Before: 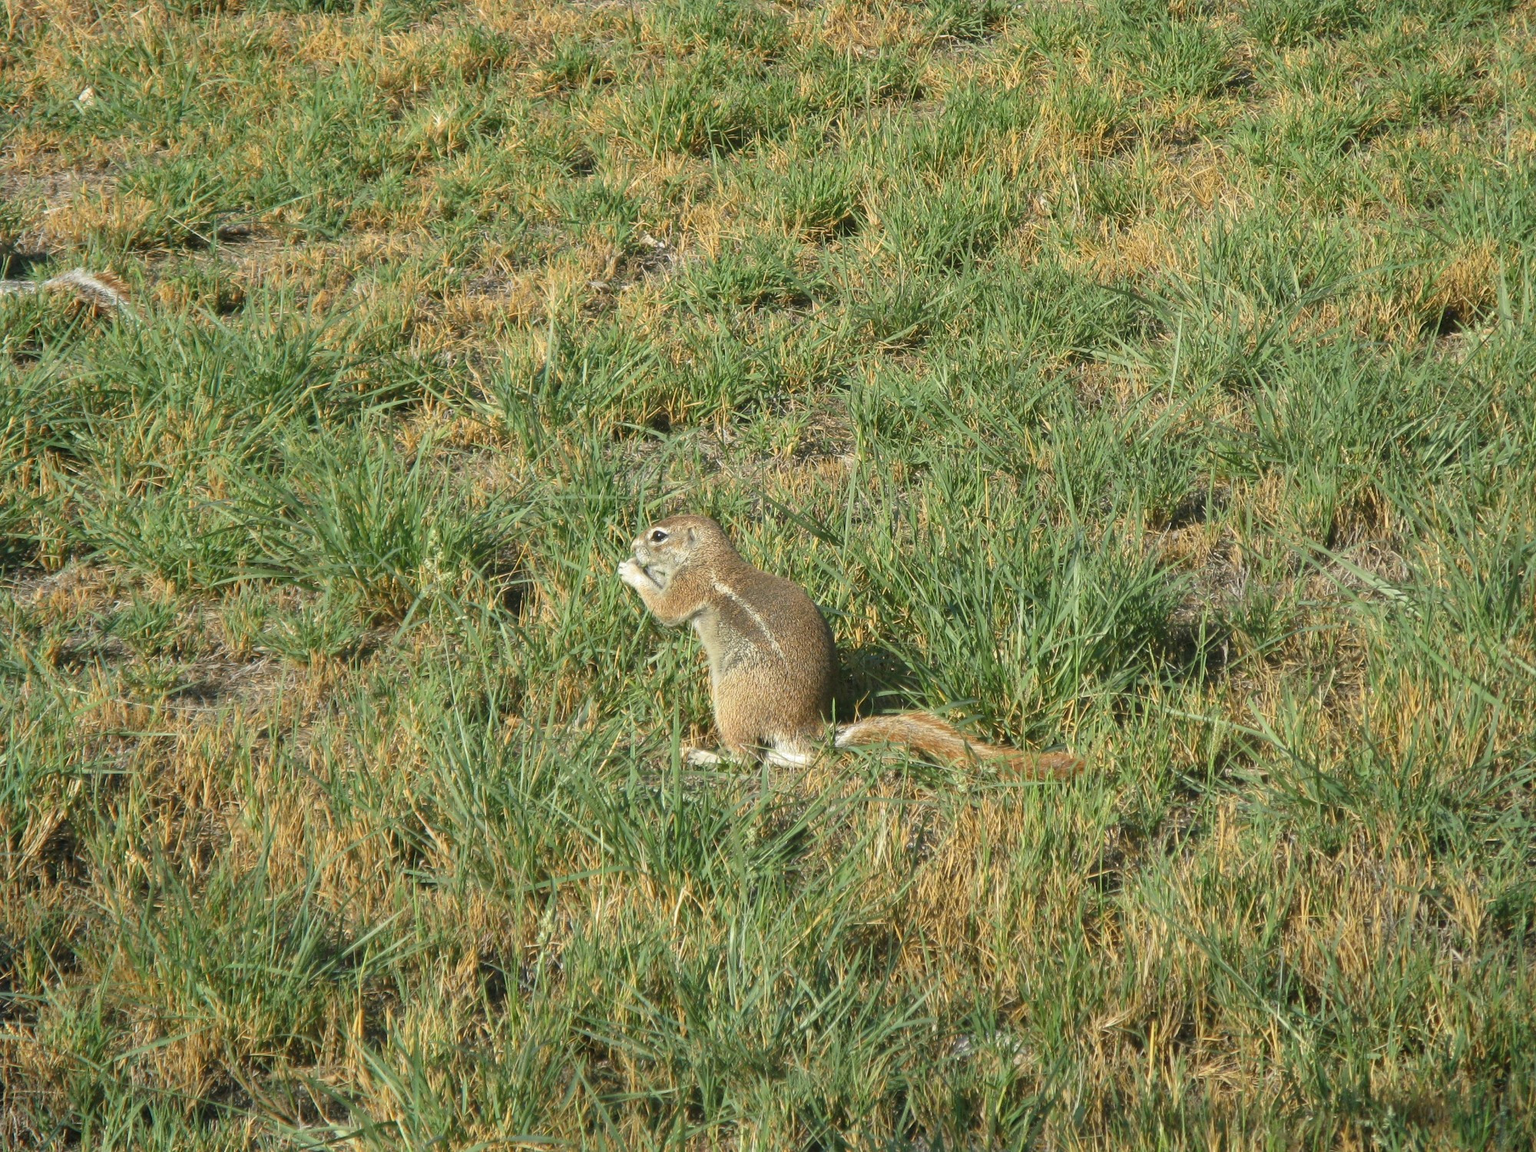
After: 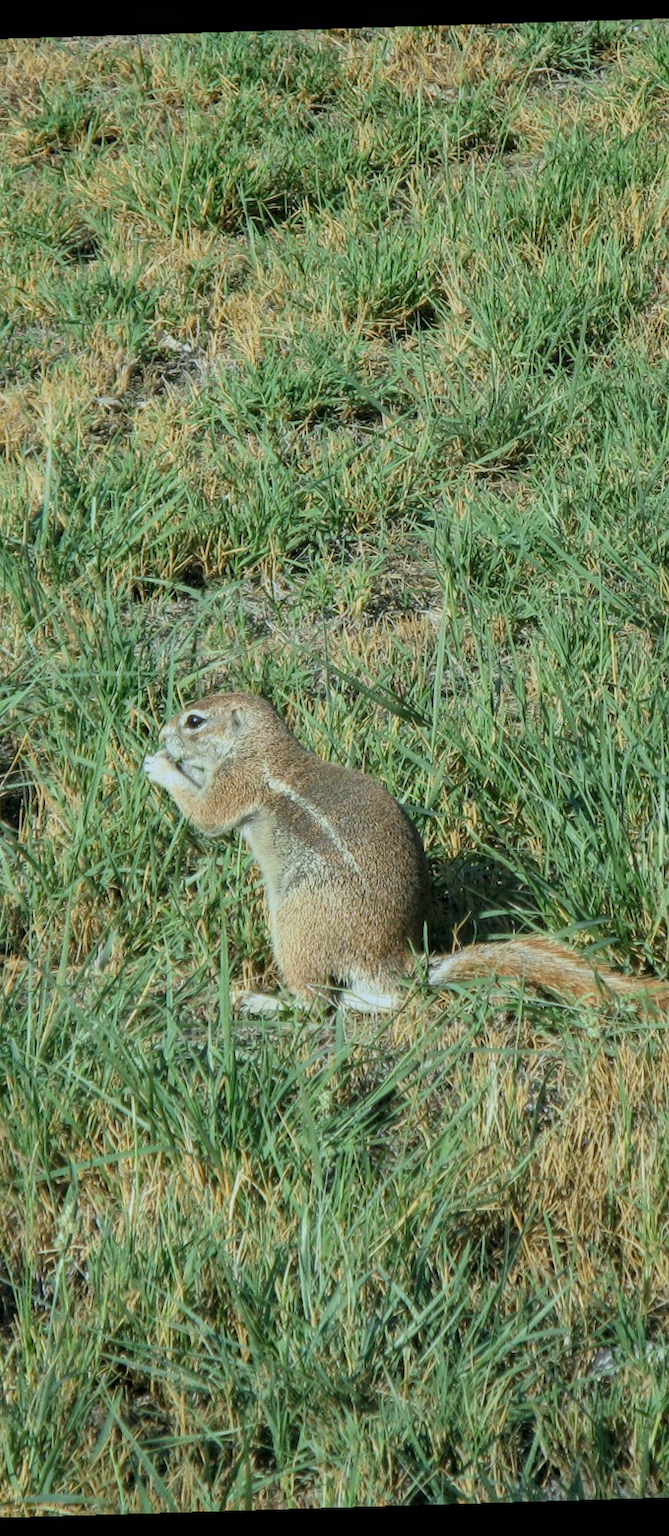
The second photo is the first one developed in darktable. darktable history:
crop: left 33.36%, right 33.36%
filmic rgb: black relative exposure -7.65 EV, white relative exposure 4.56 EV, hardness 3.61, color science v6 (2022)
local contrast: on, module defaults
color calibration: illuminant F (fluorescent), F source F9 (Cool White Deluxe 4150 K) – high CRI, x 0.374, y 0.373, temperature 4158.34 K
rotate and perspective: rotation -1.75°, automatic cropping off
